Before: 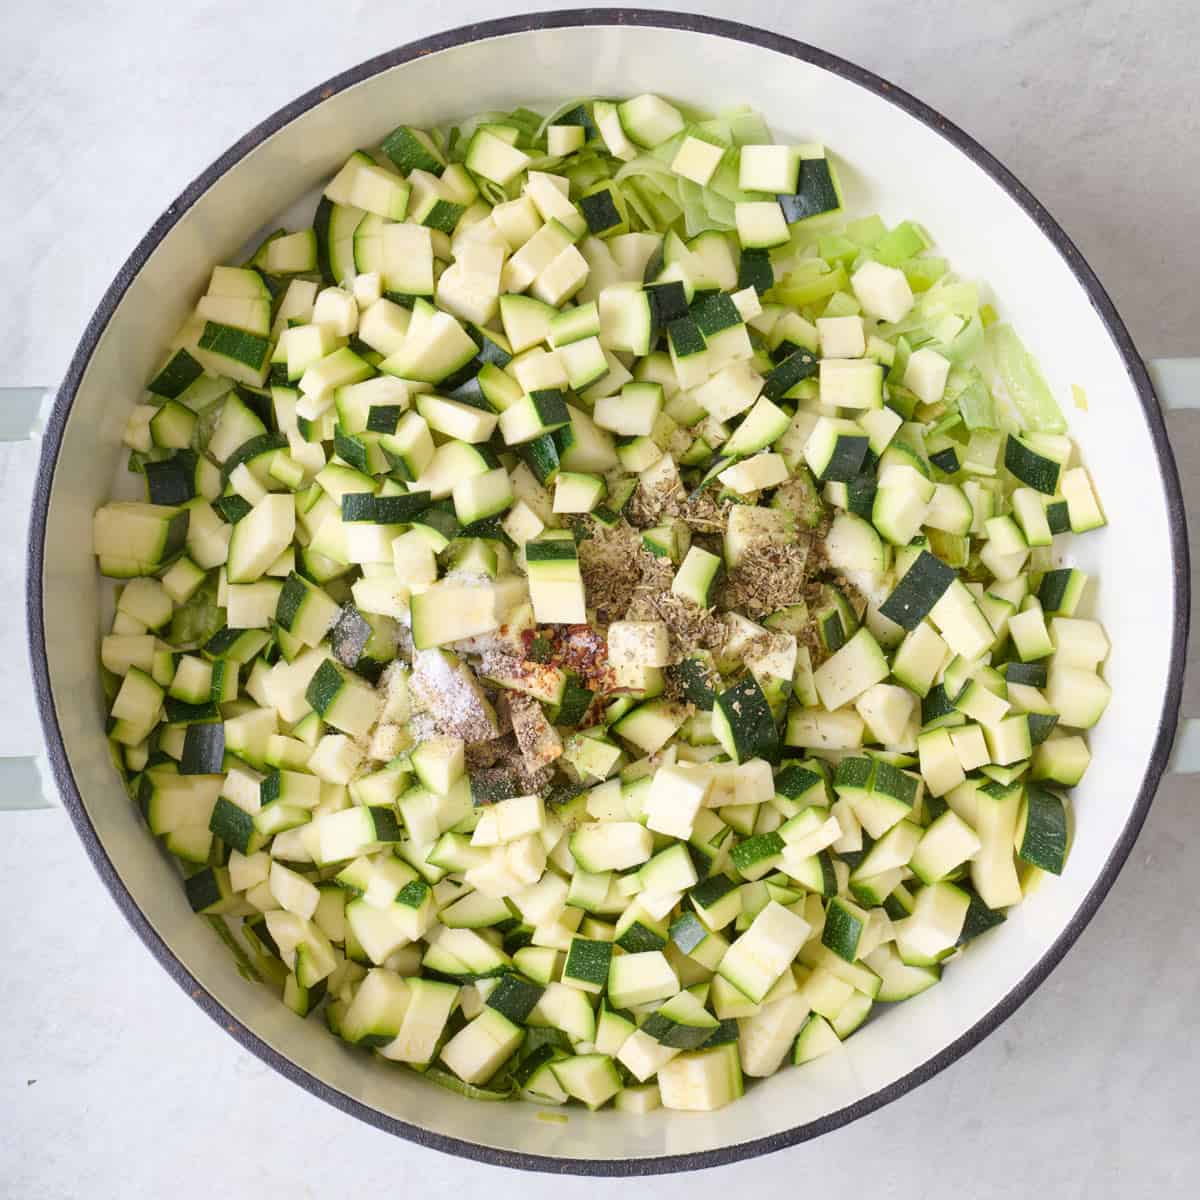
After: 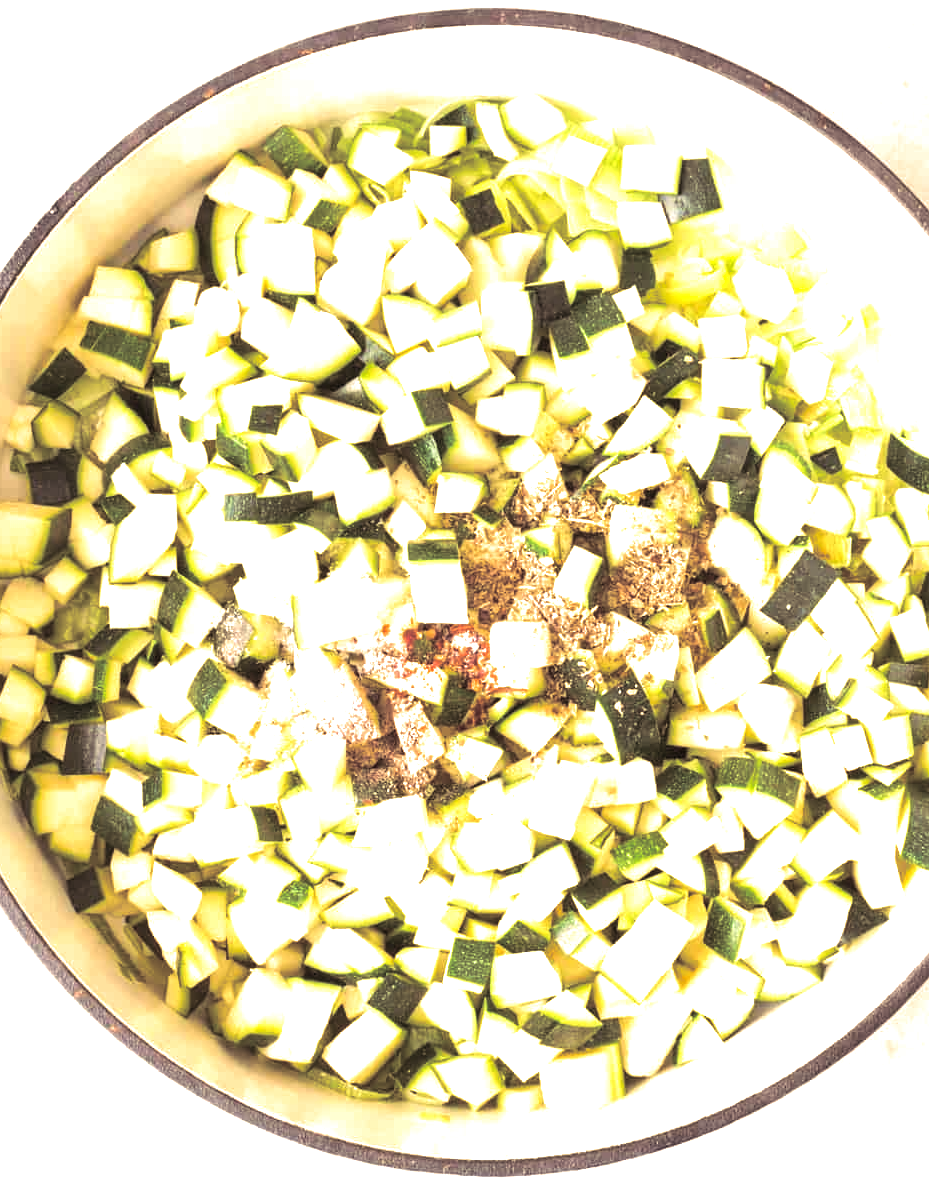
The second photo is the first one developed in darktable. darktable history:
white balance: red 1.123, blue 0.83
exposure: black level correction 0, exposure 1.3 EV, compensate exposure bias true, compensate highlight preservation false
split-toning: shadows › saturation 0.2
crop: left 9.88%, right 12.664%
